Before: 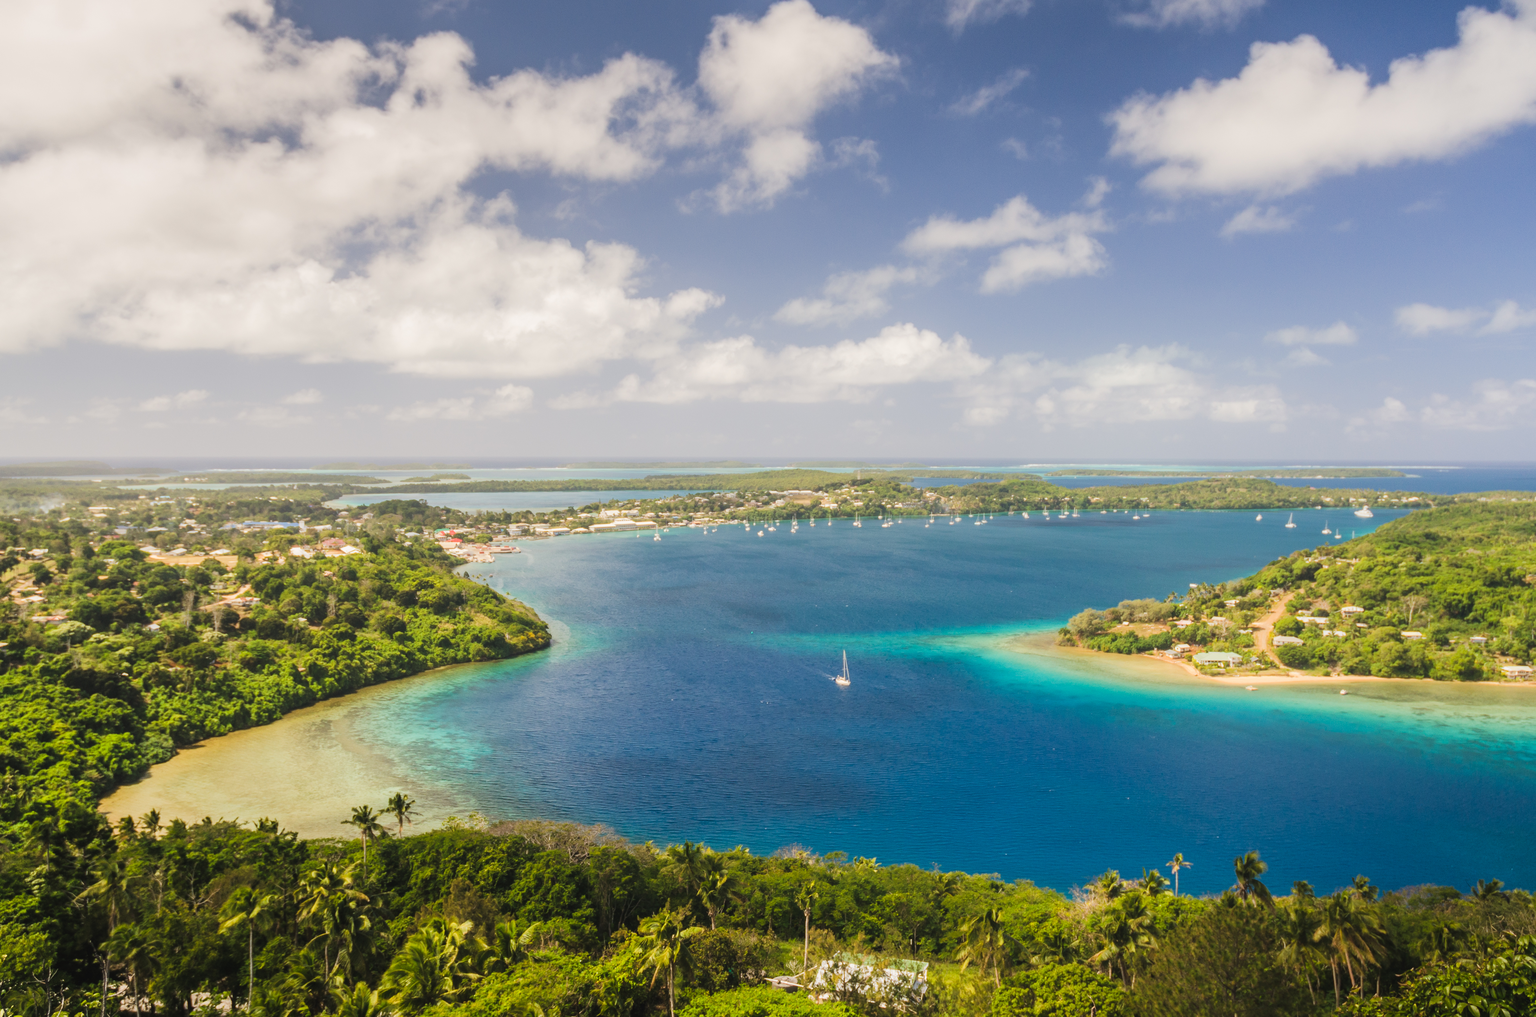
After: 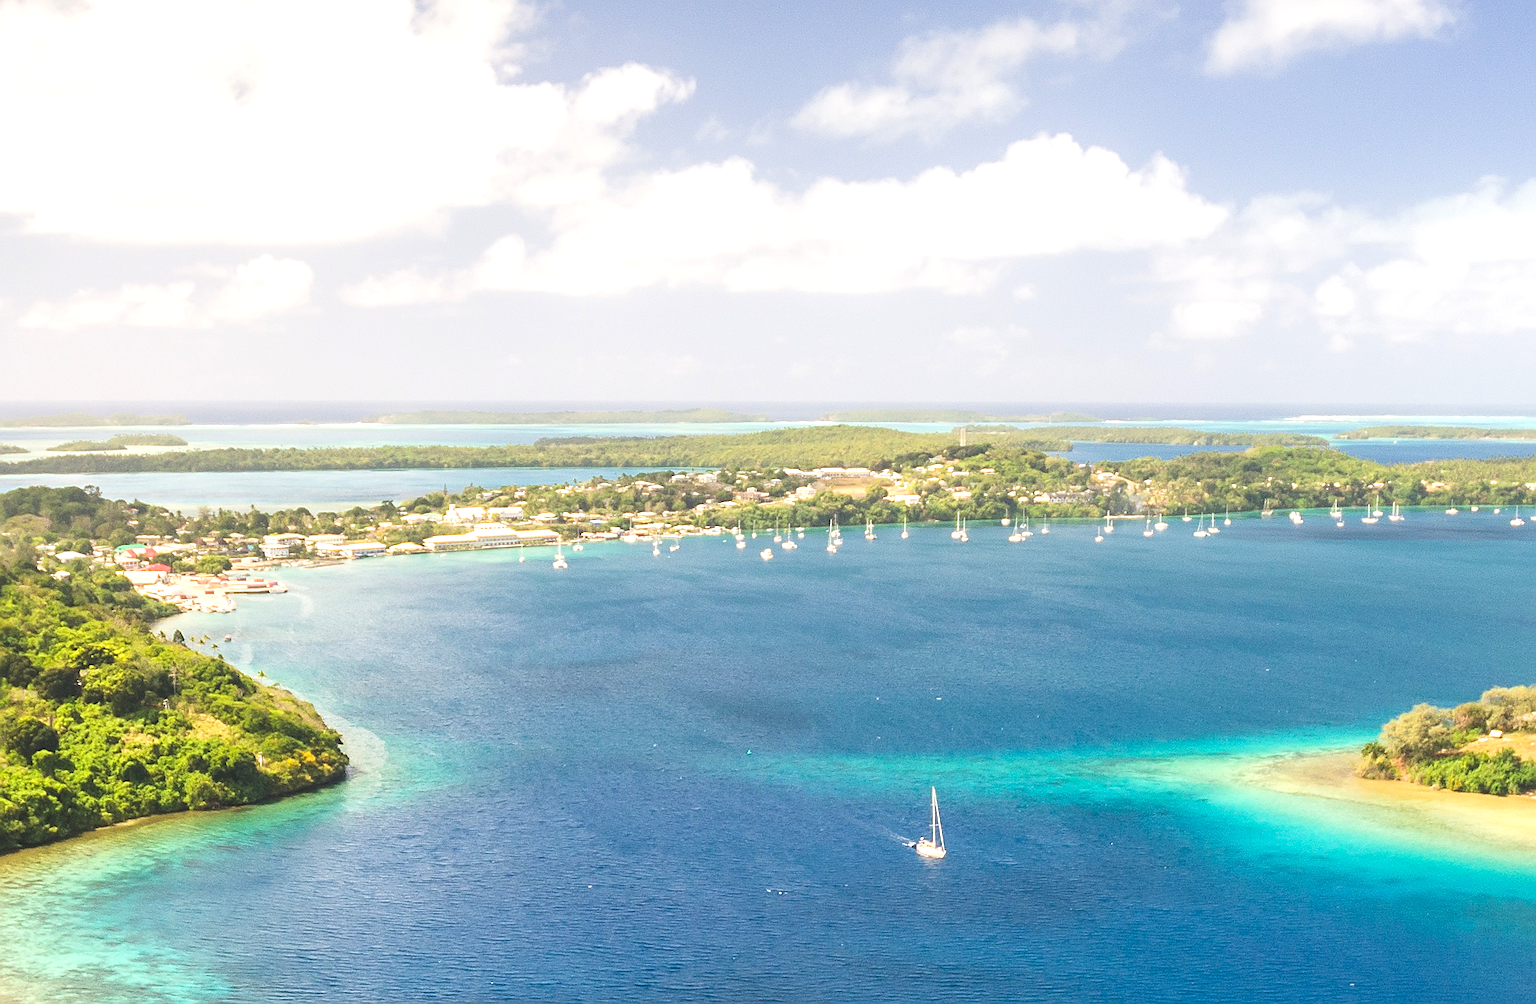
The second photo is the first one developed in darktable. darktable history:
exposure: exposure 0.568 EV, compensate highlight preservation false
crop: left 24.55%, top 25.217%, right 25.394%, bottom 25.331%
levels: levels [0.016, 0.492, 0.969]
sharpen: radius 1.369, amount 1.253, threshold 0.601
